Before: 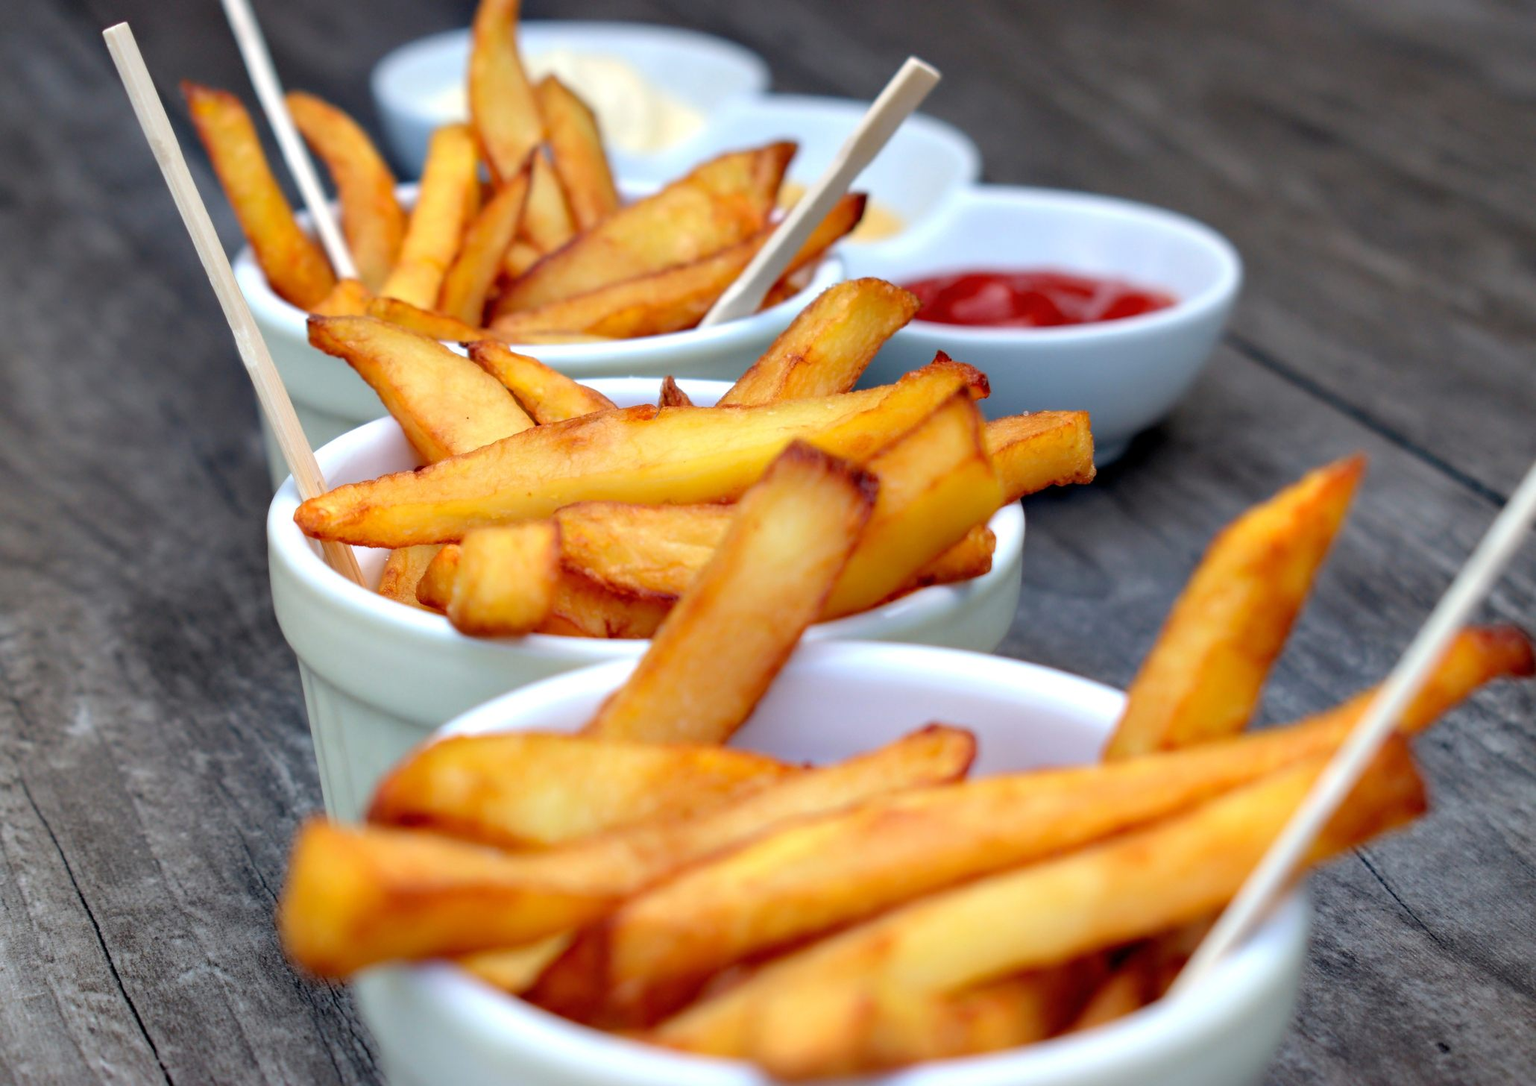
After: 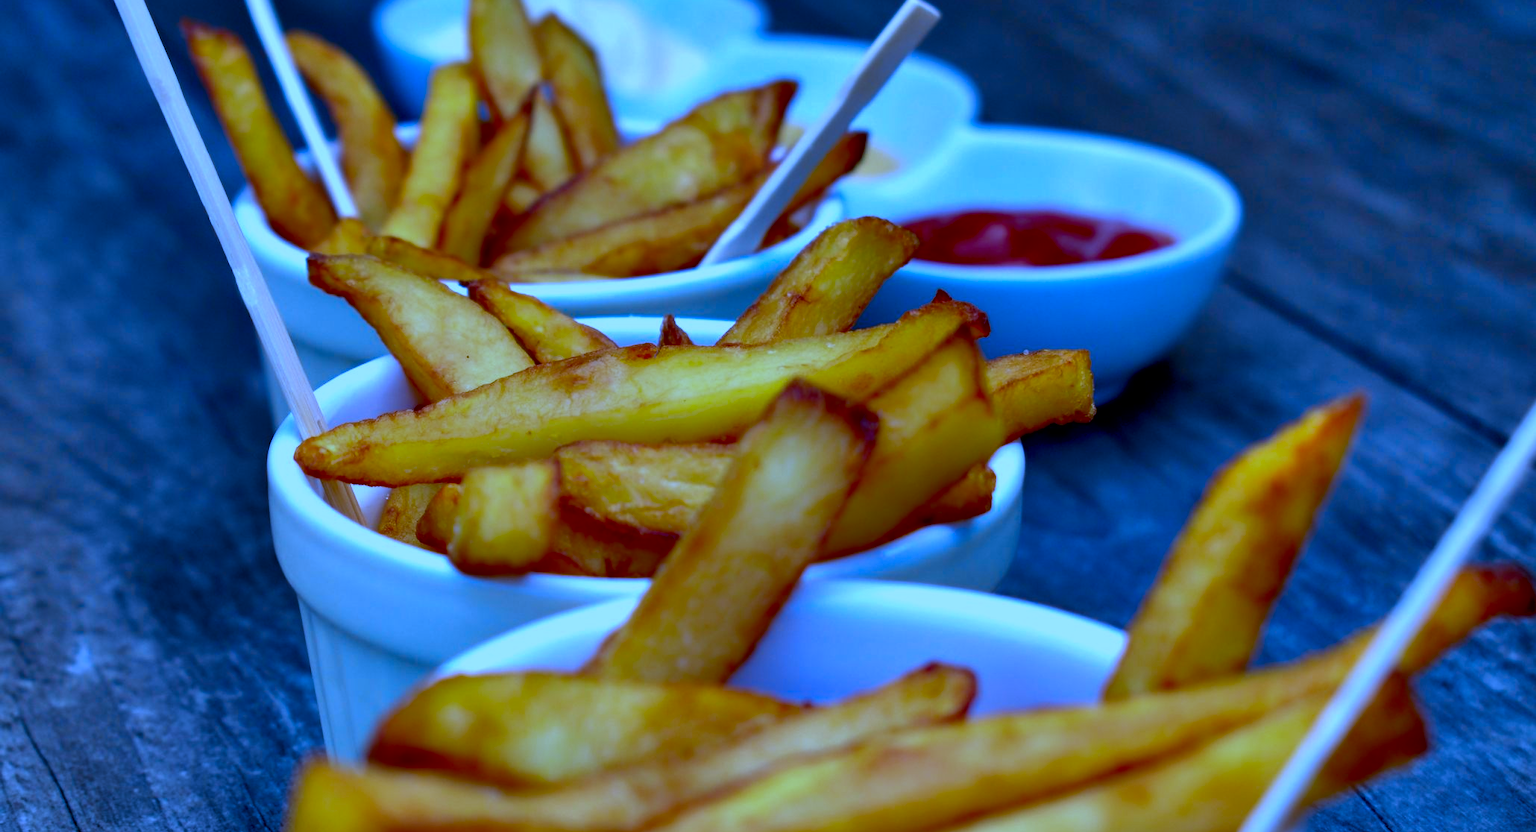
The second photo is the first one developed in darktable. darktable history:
shadows and highlights: low approximation 0.01, soften with gaussian
contrast brightness saturation: brightness -0.25, saturation 0.2
crop: top 5.667%, bottom 17.637%
exposure: black level correction 0.006, exposure -0.226 EV, compensate highlight preservation false
white balance: red 0.766, blue 1.537
